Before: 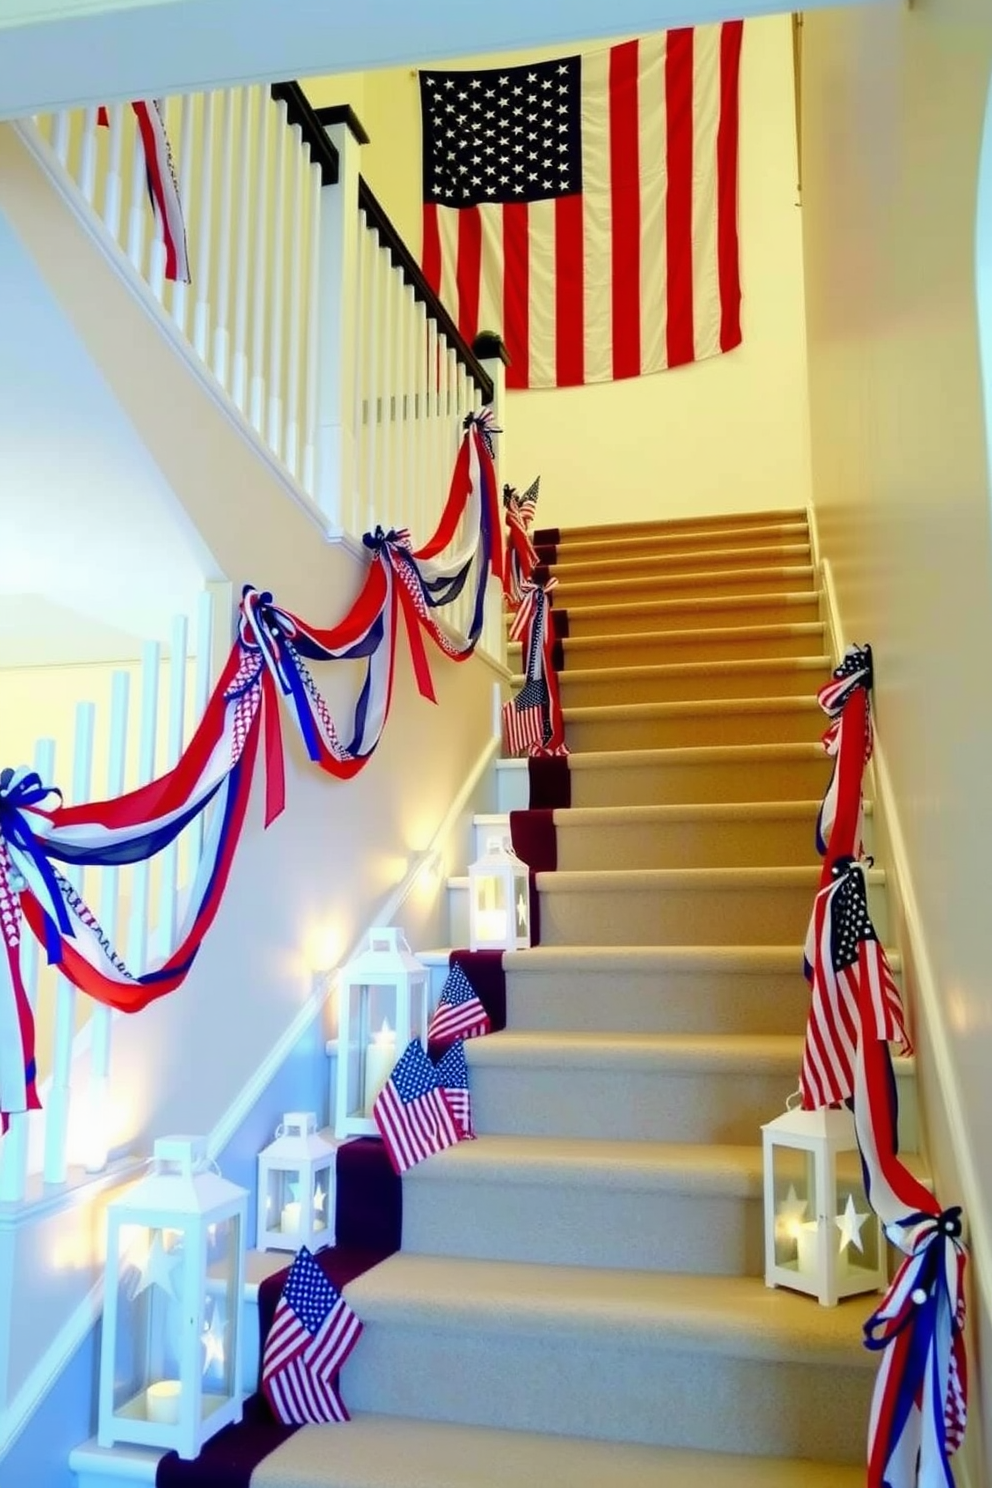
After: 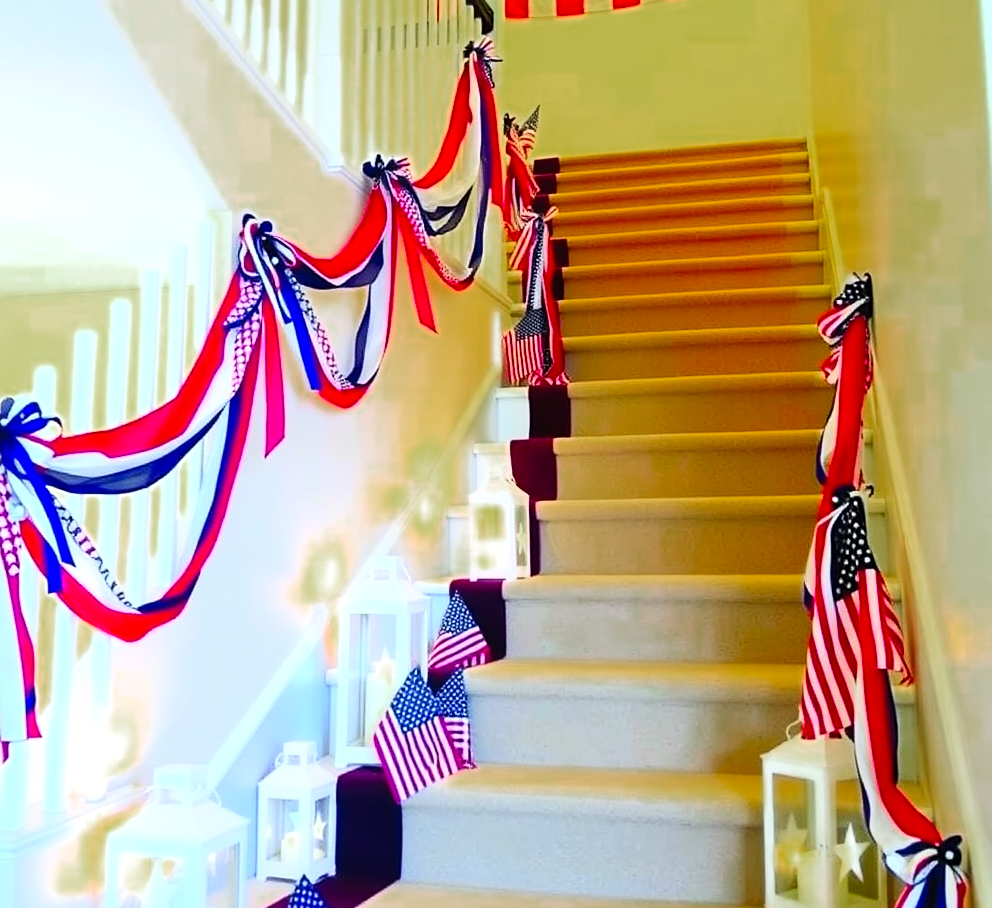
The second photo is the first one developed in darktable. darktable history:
tone equalizer: -8 EV -0.412 EV, -7 EV -0.389 EV, -6 EV -0.309 EV, -5 EV -0.213 EV, -3 EV 0.233 EV, -2 EV 0.343 EV, -1 EV 0.382 EV, +0 EV 0.416 EV, edges refinement/feathering 500, mask exposure compensation -1.57 EV, preserve details no
crop and rotate: top 24.947%, bottom 13.985%
contrast brightness saturation: contrast 0.244, brightness 0.243, saturation 0.393
exposure: exposure -0.174 EV, compensate highlight preservation false
color zones: curves: ch0 [(0, 0.48) (0.209, 0.398) (0.305, 0.332) (0.429, 0.493) (0.571, 0.5) (0.714, 0.5) (0.857, 0.5) (1, 0.48)]; ch1 [(0, 0.633) (0.143, 0.586) (0.286, 0.489) (0.429, 0.448) (0.571, 0.31) (0.714, 0.335) (0.857, 0.492) (1, 0.633)]; ch2 [(0, 0.448) (0.143, 0.498) (0.286, 0.5) (0.429, 0.5) (0.571, 0.5) (0.714, 0.5) (0.857, 0.5) (1, 0.448)]
sharpen: amount 0.205
